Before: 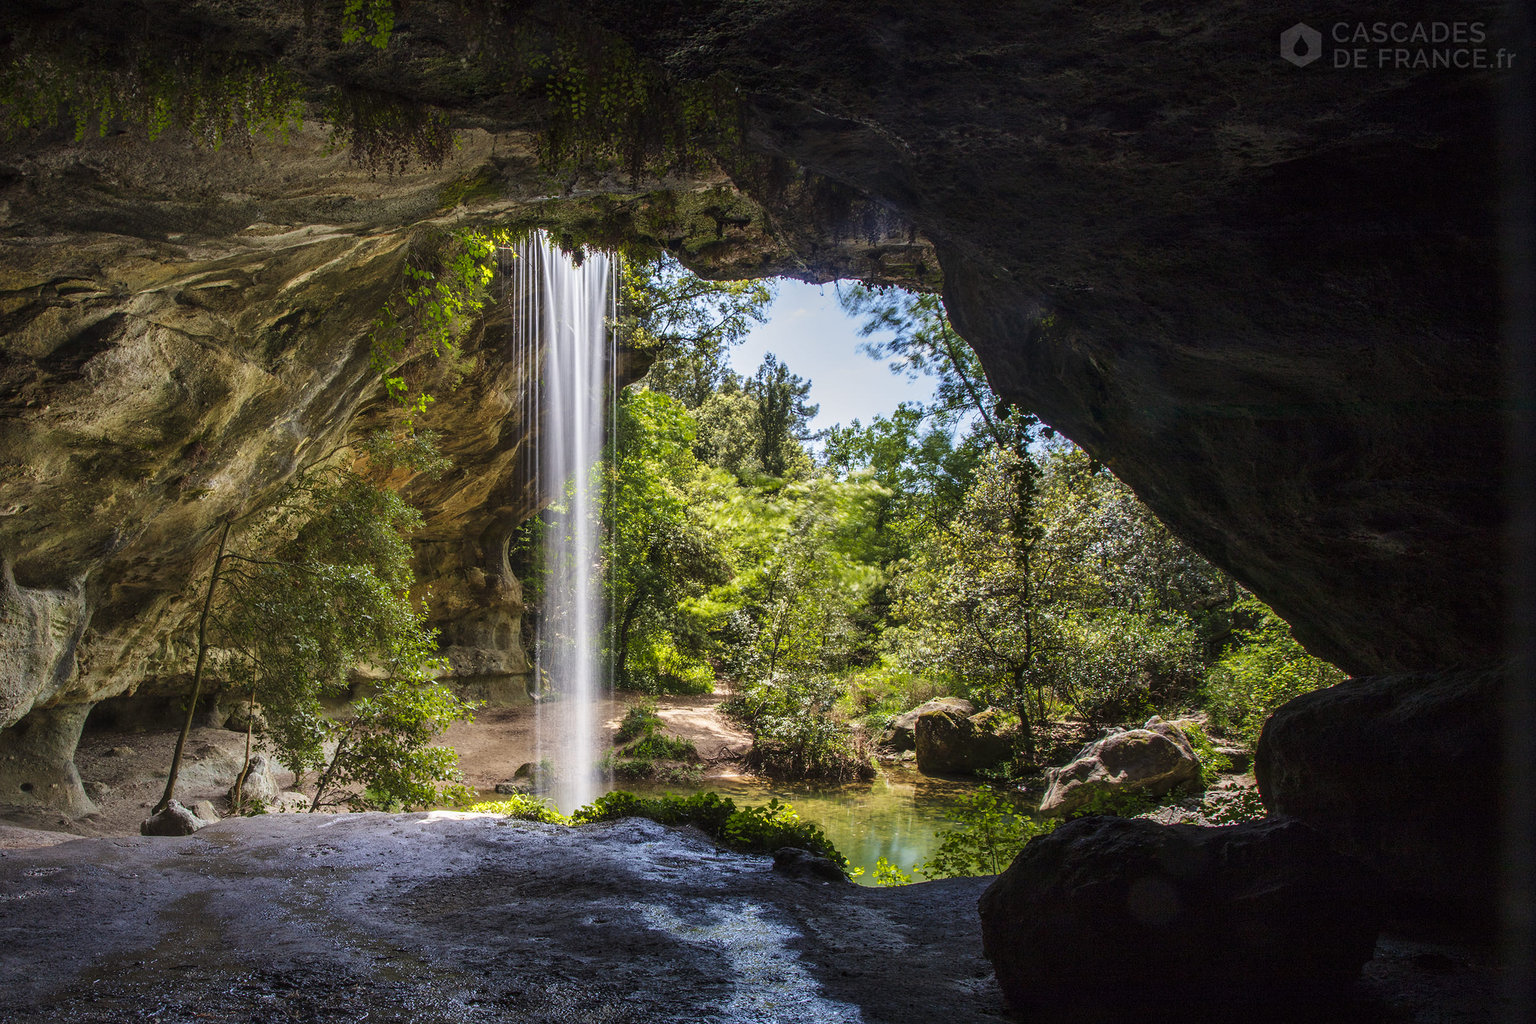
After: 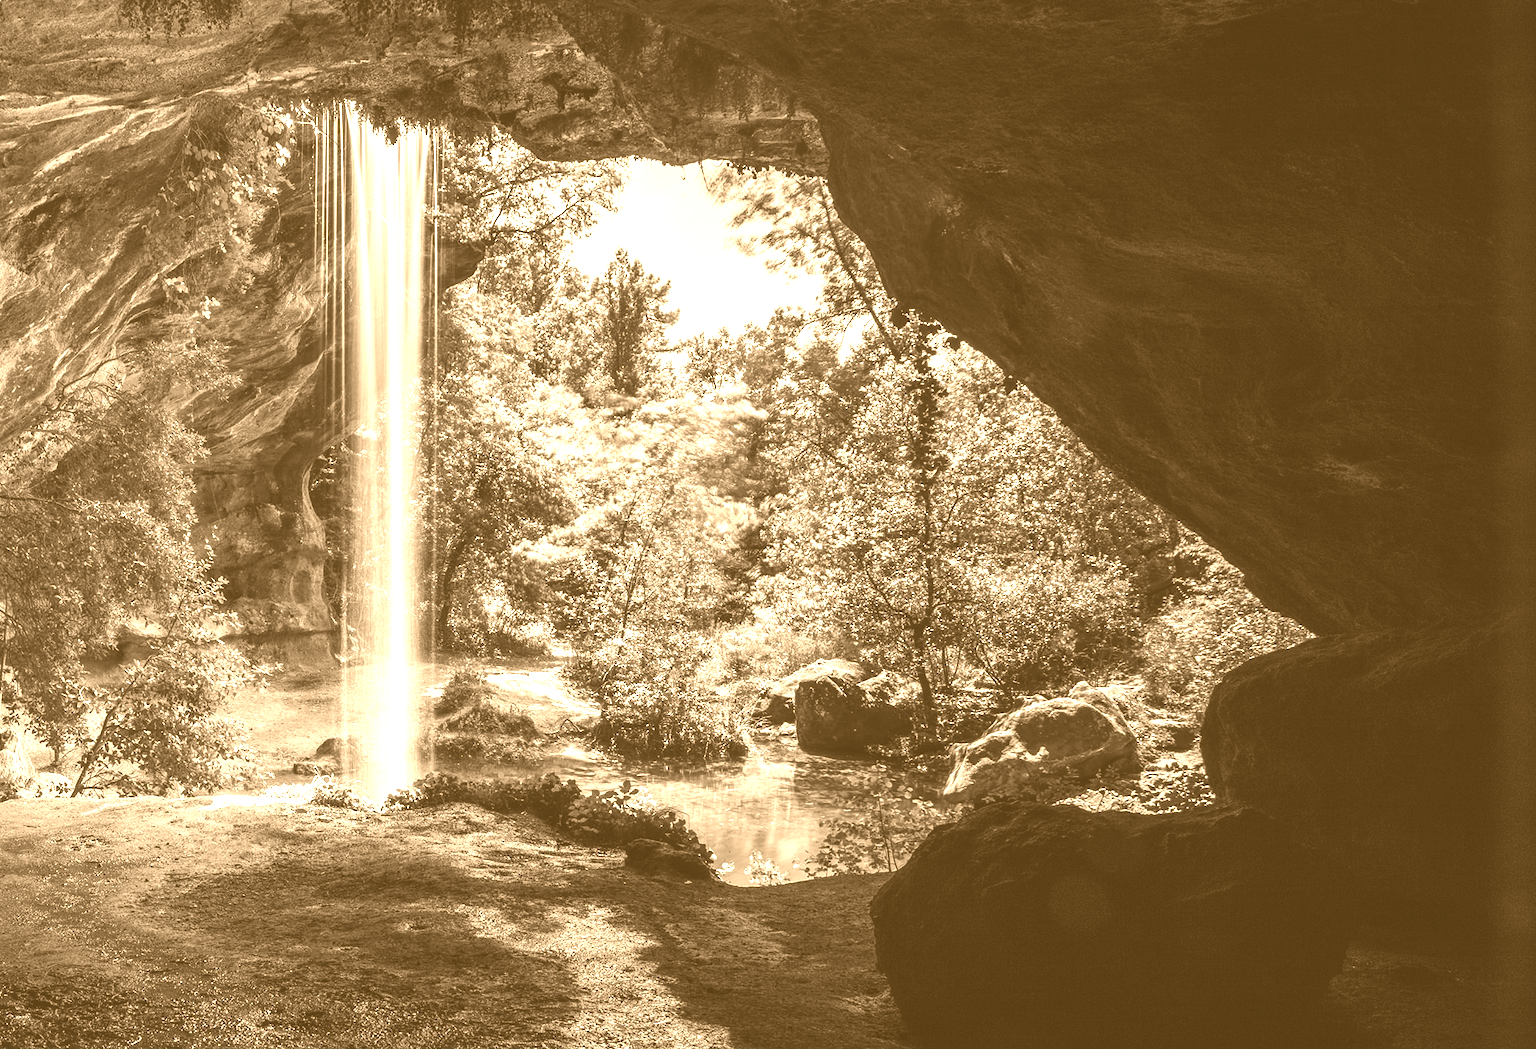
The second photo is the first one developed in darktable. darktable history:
colorize: hue 28.8°, source mix 100%
crop: left 16.315%, top 14.246%
tone equalizer: -8 EV -0.417 EV, -7 EV -0.389 EV, -6 EV -0.333 EV, -5 EV -0.222 EV, -3 EV 0.222 EV, -2 EV 0.333 EV, -1 EV 0.389 EV, +0 EV 0.417 EV, edges refinement/feathering 500, mask exposure compensation -1.57 EV, preserve details no
